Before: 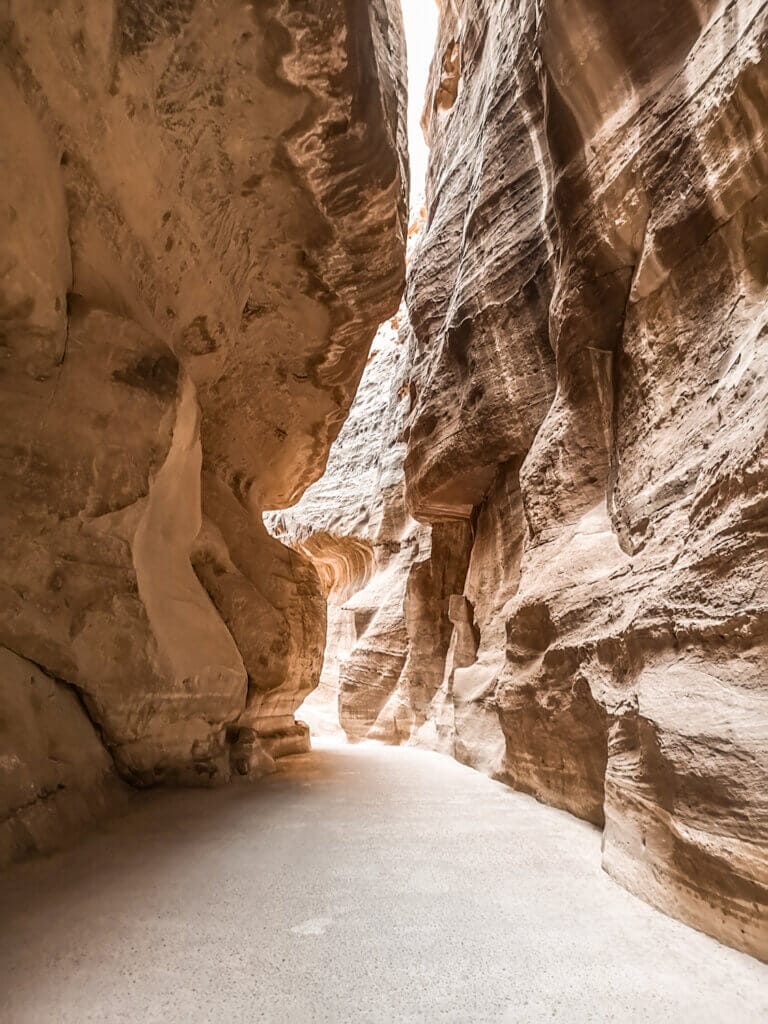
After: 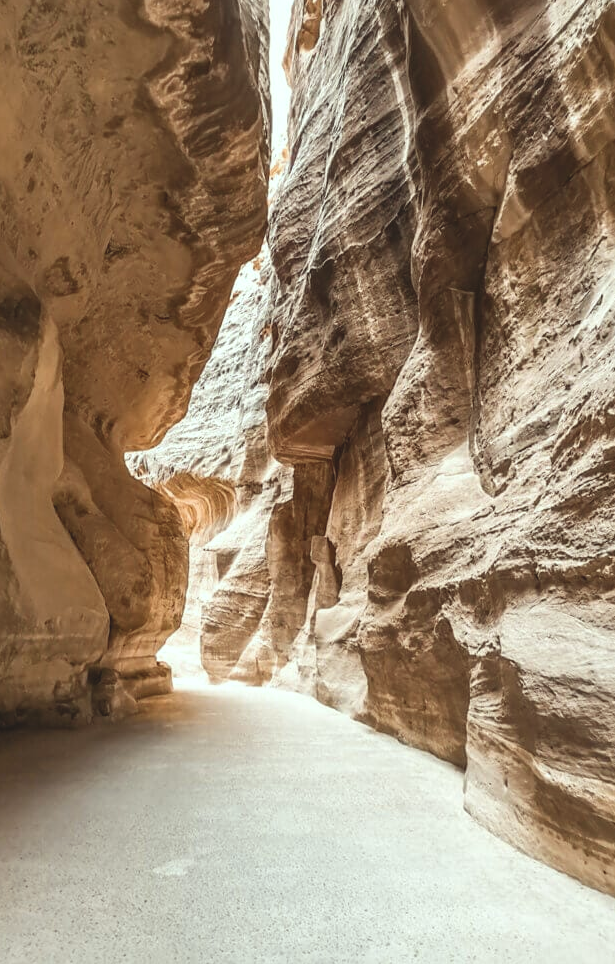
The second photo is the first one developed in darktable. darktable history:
crop and rotate: left 18.052%, top 5.837%, right 1.819%
exposure: black level correction -0.009, exposure 0.07 EV, compensate highlight preservation false
color correction: highlights a* -6.73, highlights b* 0.86
